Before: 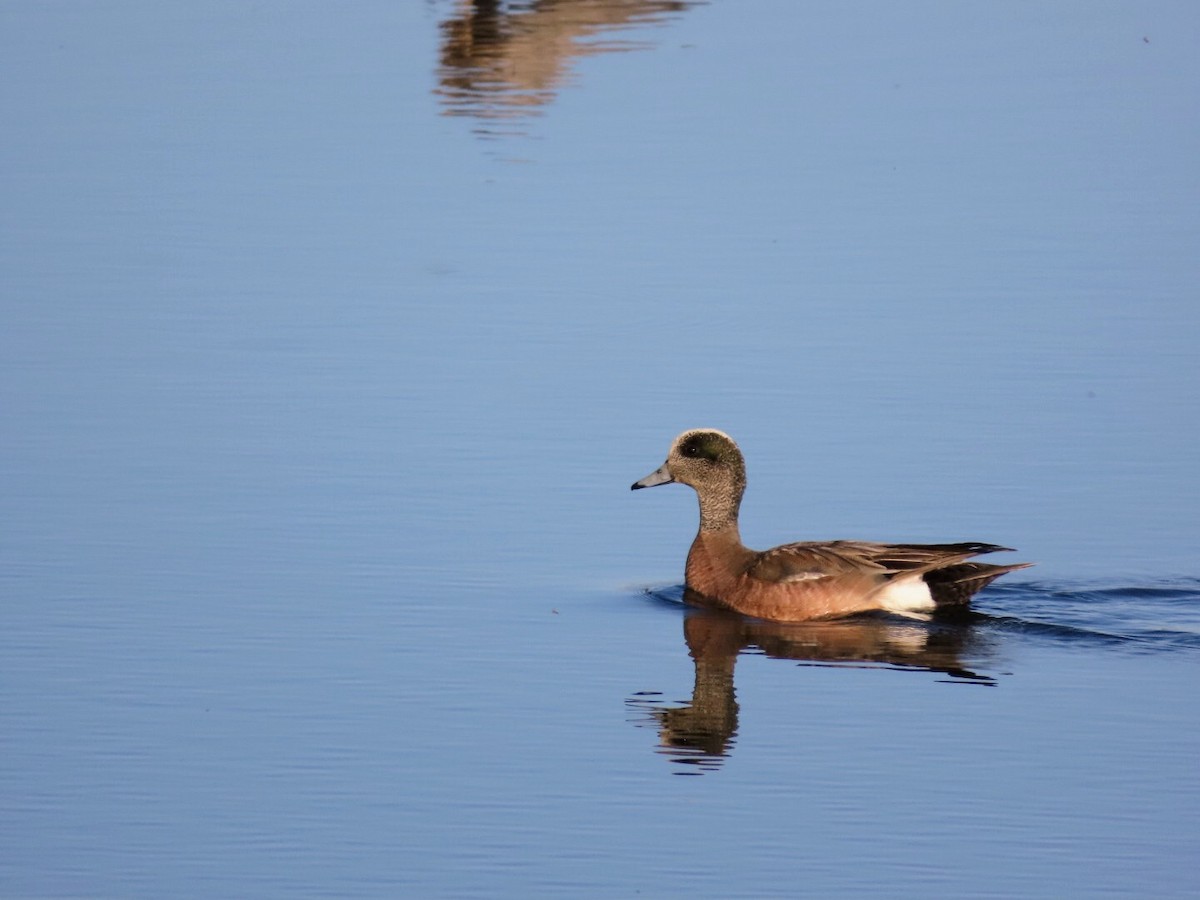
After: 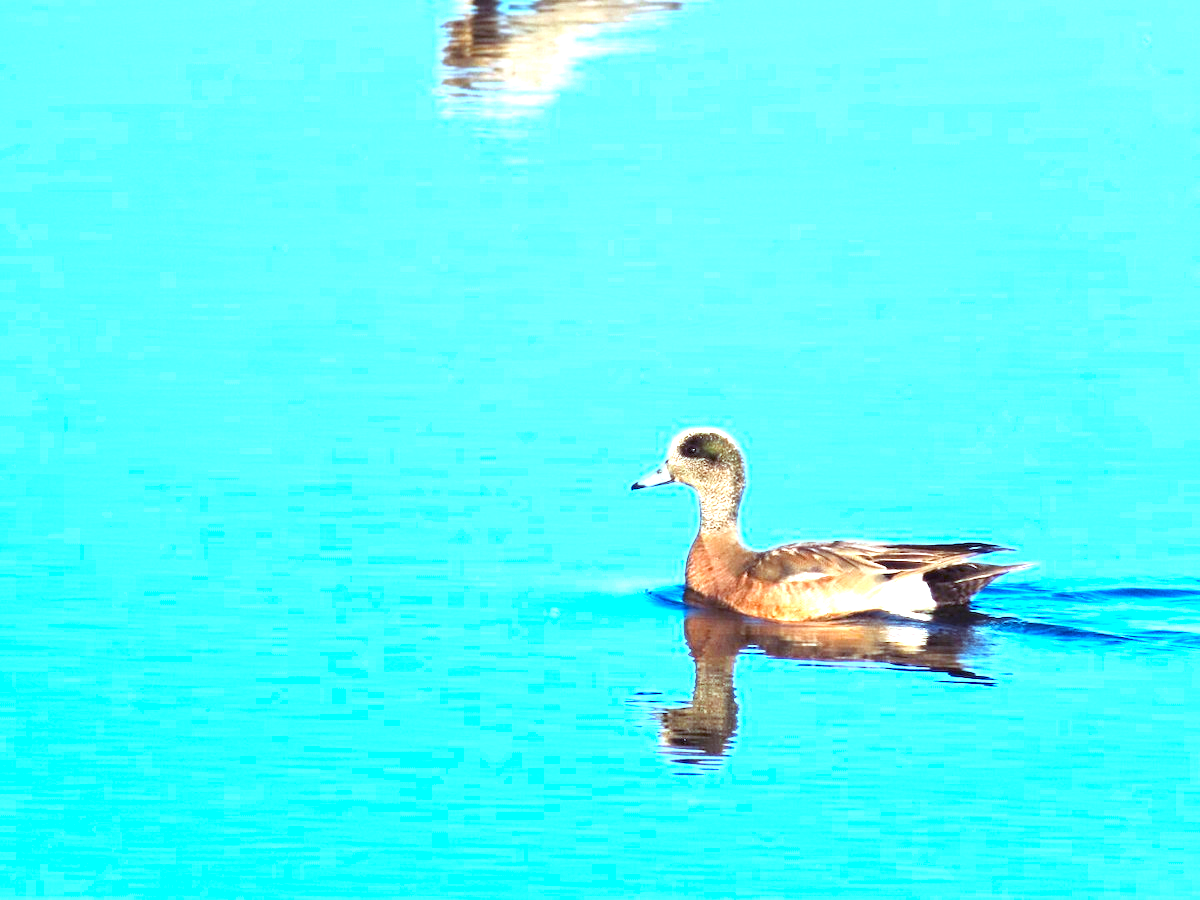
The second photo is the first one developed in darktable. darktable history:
color calibration: output R [1.063, -0.012, -0.003, 0], output G [0, 1.022, 0.021, 0], output B [-0.079, 0.047, 1, 0], illuminant custom, x 0.389, y 0.387, temperature 3838.64 K
color balance rgb: shadows lift › luminance 0.49%, shadows lift › chroma 6.83%, shadows lift › hue 300.29°, power › hue 208.98°, highlights gain › luminance 20.24%, highlights gain › chroma 2.73%, highlights gain › hue 173.85°, perceptual saturation grading › global saturation 18.05%
exposure: black level correction 0, exposure 2.088 EV, compensate exposure bias true, compensate highlight preservation false
